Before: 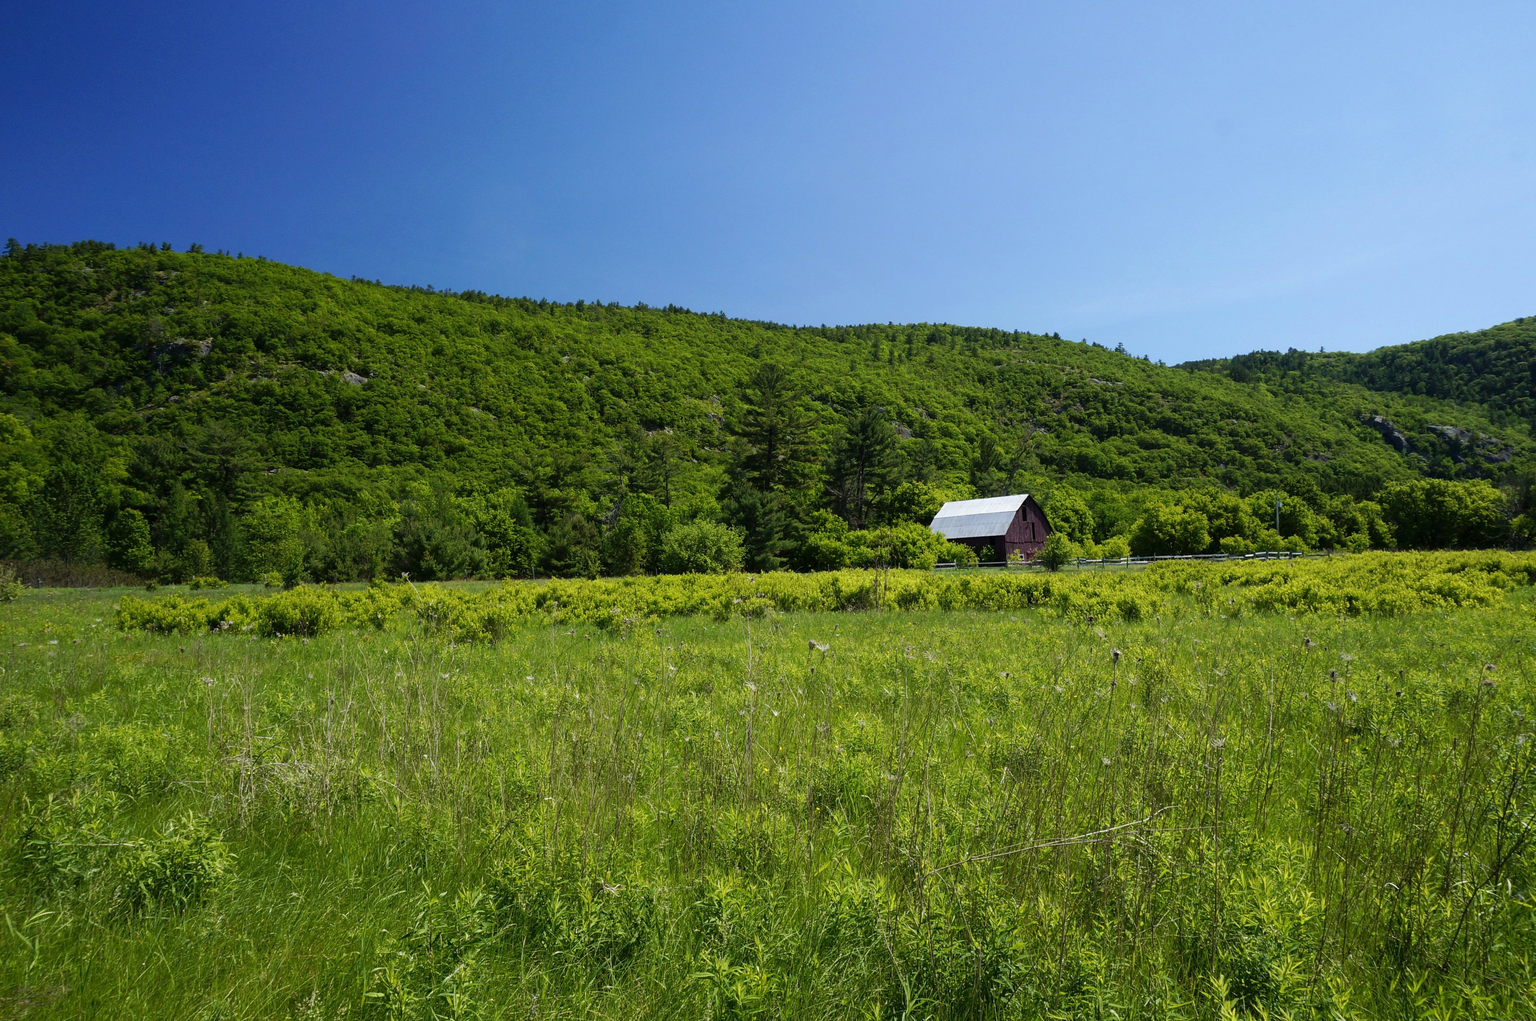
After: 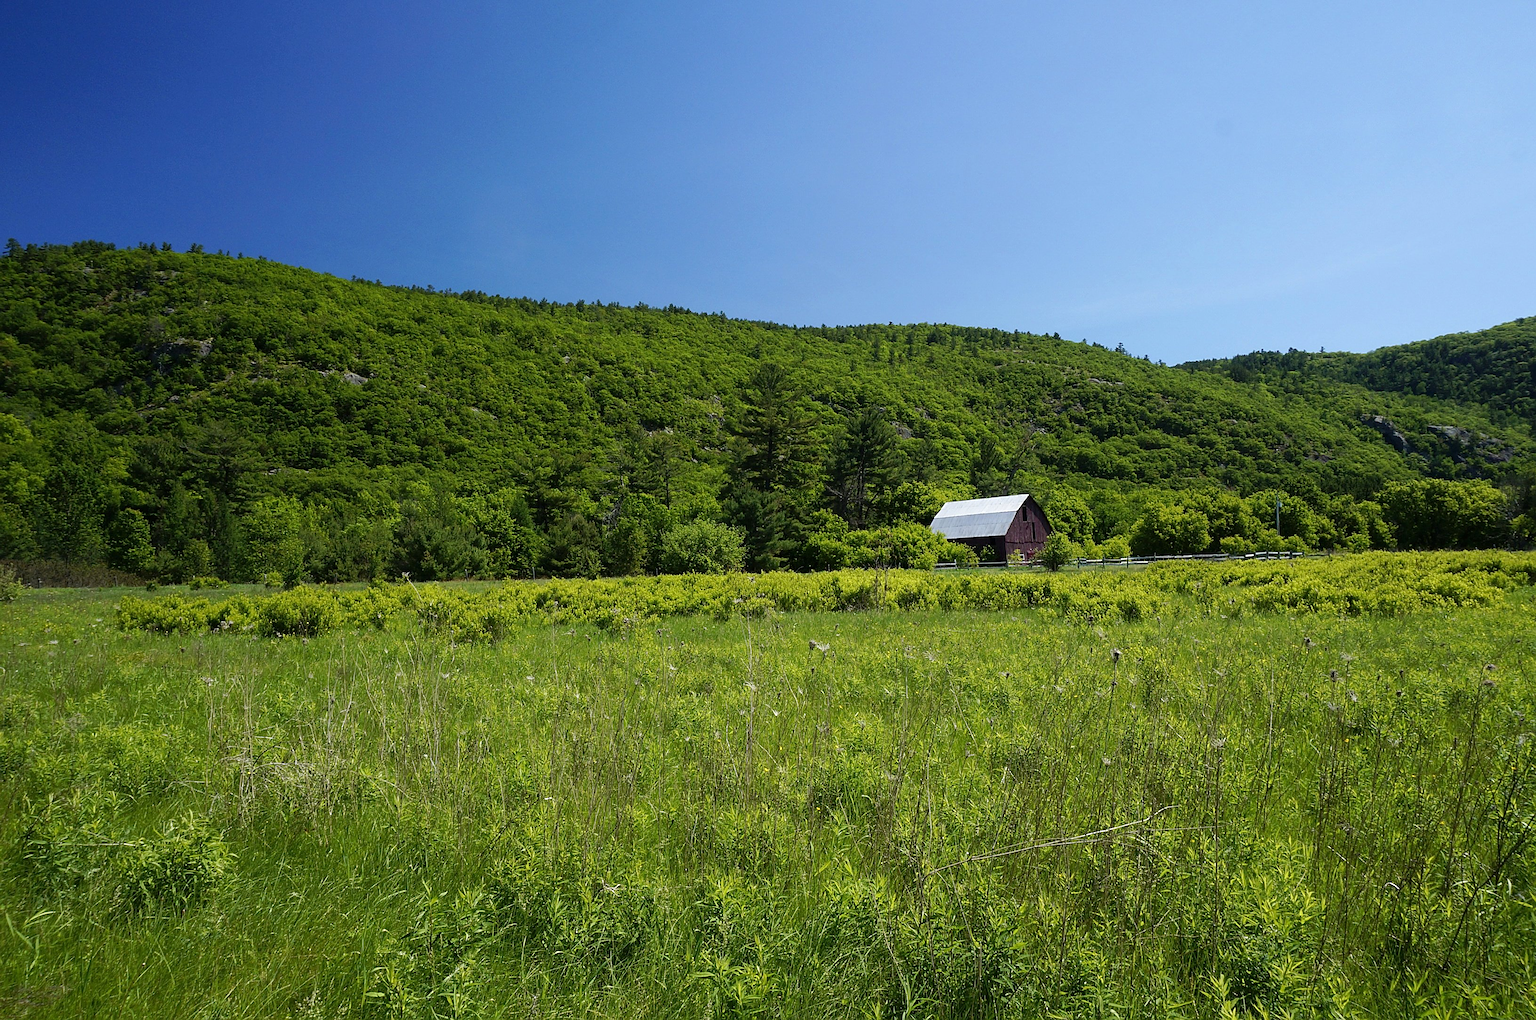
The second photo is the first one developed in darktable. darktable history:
color correction: highlights a* 0.022, highlights b* -0.473
sharpen: on, module defaults
